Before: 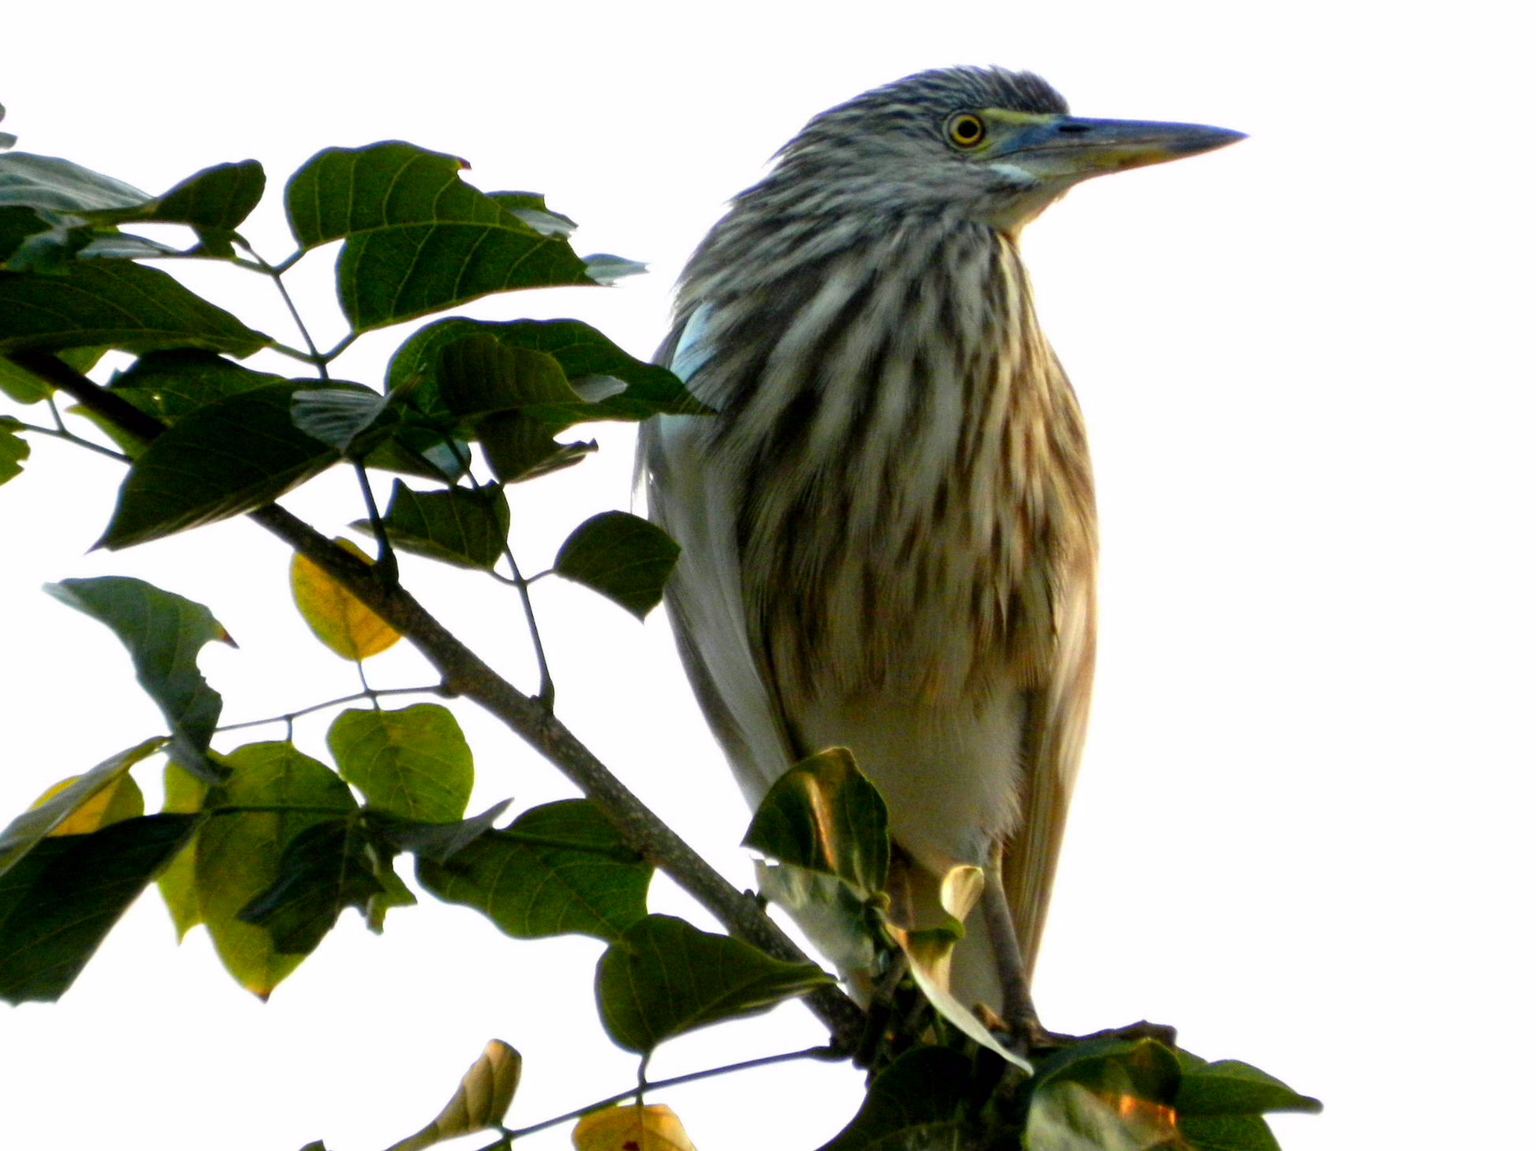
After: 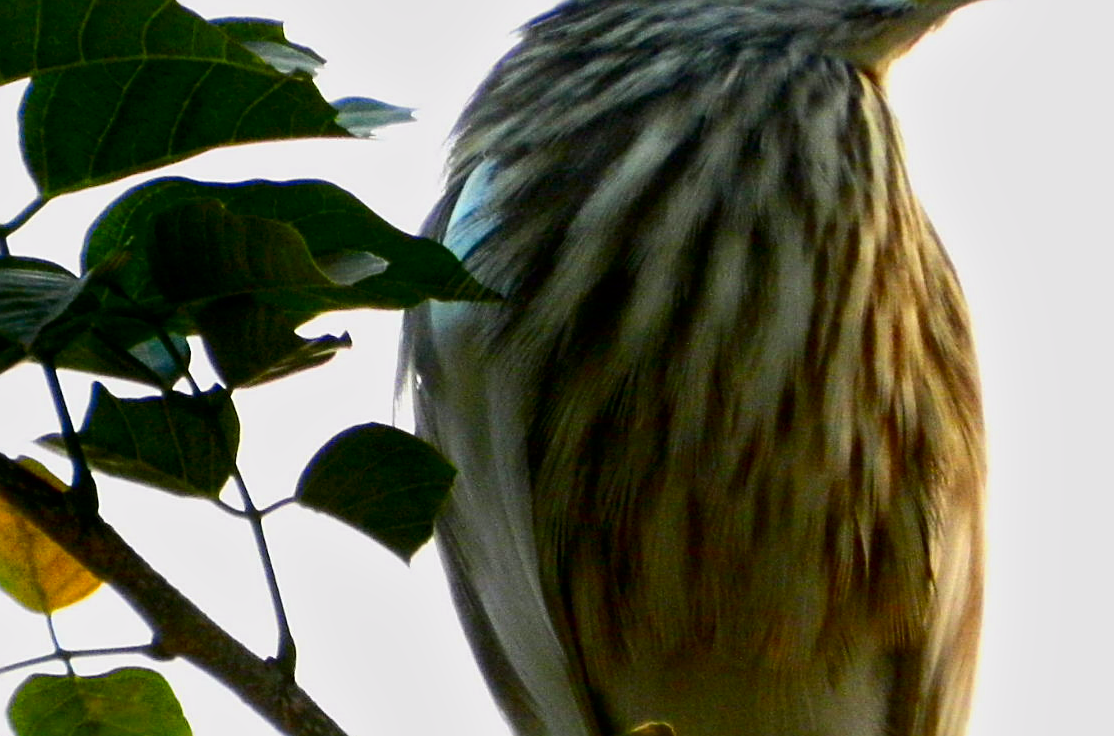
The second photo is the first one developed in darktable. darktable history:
contrast brightness saturation: contrast 0.12, brightness -0.12, saturation 0.2
crop: left 20.932%, top 15.471%, right 21.848%, bottom 34.081%
tone equalizer: -8 EV -0.002 EV, -7 EV 0.005 EV, -6 EV -0.009 EV, -5 EV 0.011 EV, -4 EV -0.012 EV, -3 EV 0.007 EV, -2 EV -0.062 EV, -1 EV -0.293 EV, +0 EV -0.582 EV, smoothing diameter 2%, edges refinement/feathering 20, mask exposure compensation -1.57 EV, filter diffusion 5
sharpen: on, module defaults
